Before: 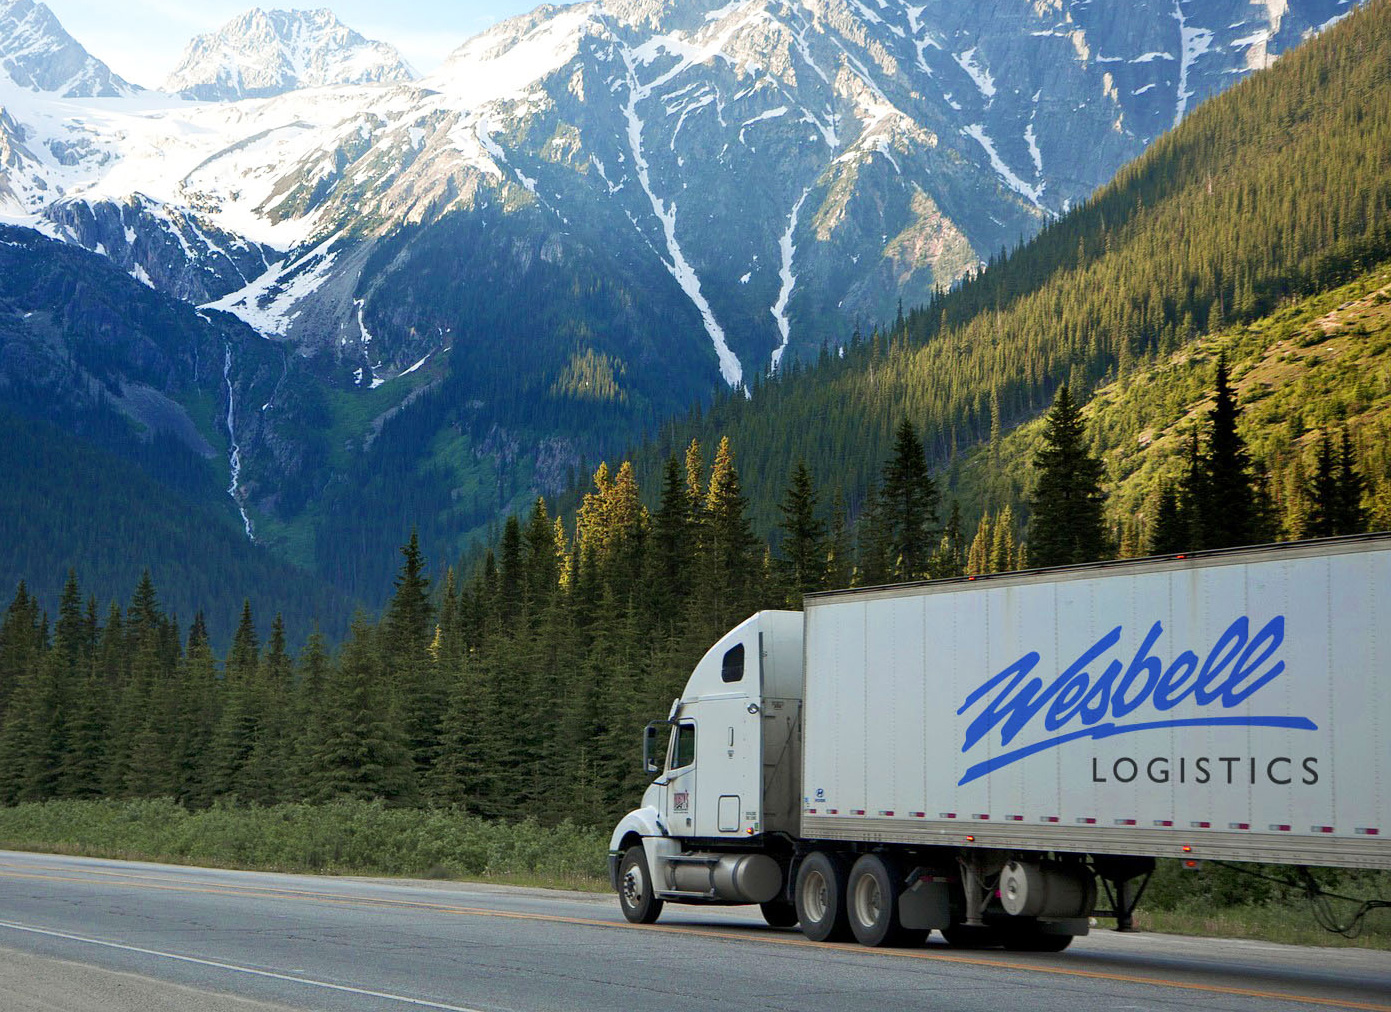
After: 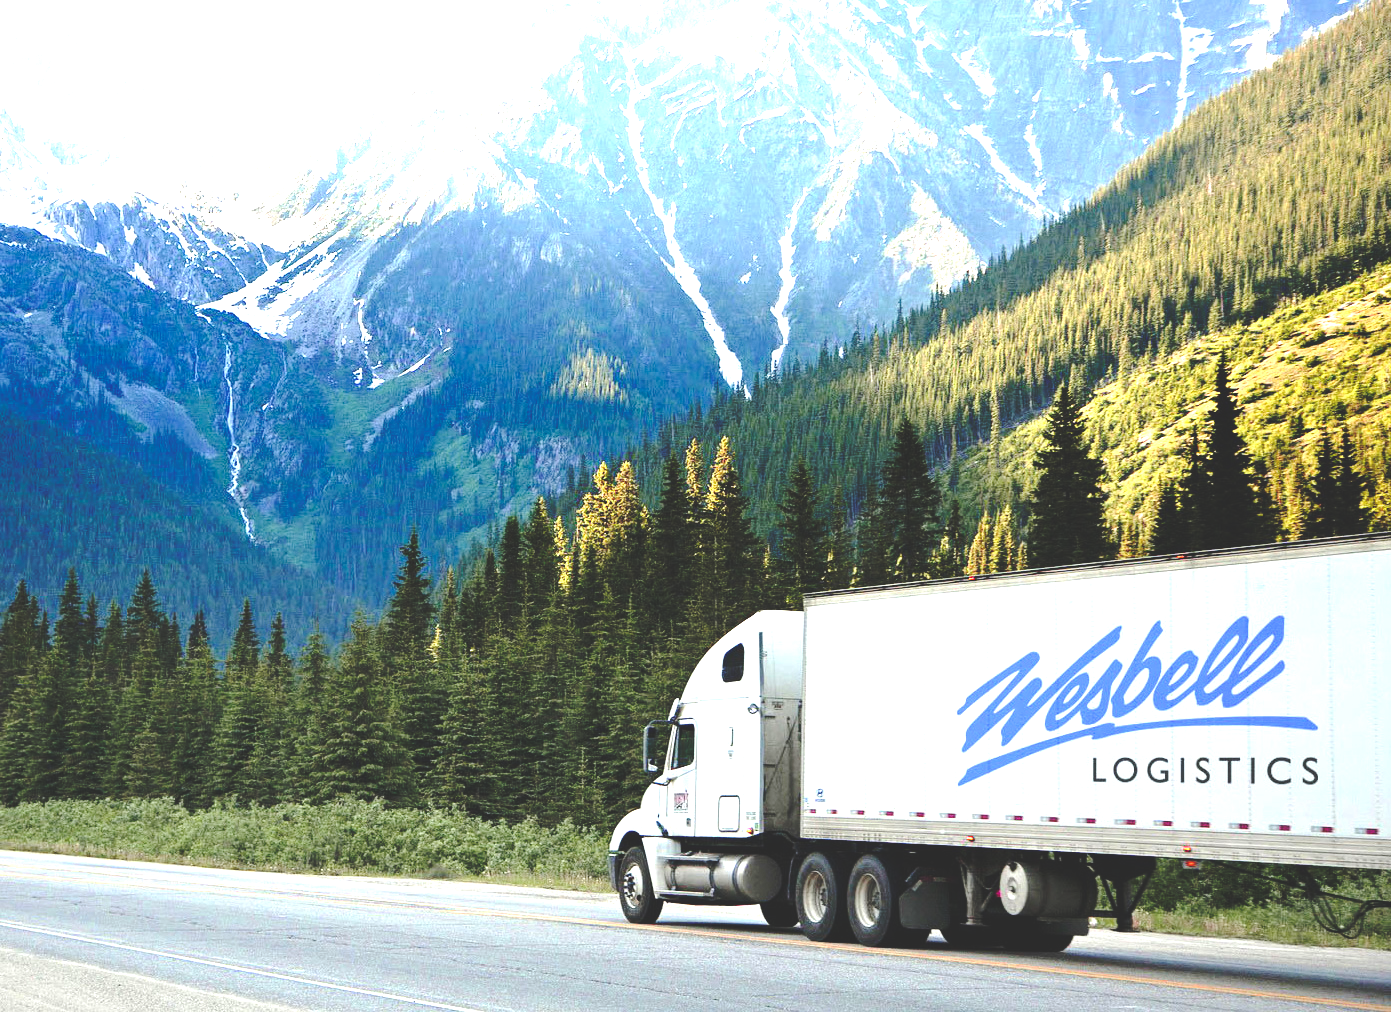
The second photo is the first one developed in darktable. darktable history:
tone equalizer: -8 EV -0.746 EV, -7 EV -0.725 EV, -6 EV -0.616 EV, -5 EV -0.384 EV, -3 EV 0.403 EV, -2 EV 0.6 EV, -1 EV 0.699 EV, +0 EV 0.73 EV, edges refinement/feathering 500, mask exposure compensation -1.57 EV, preserve details no
base curve: curves: ch0 [(0, 0.024) (0.055, 0.065) (0.121, 0.166) (0.236, 0.319) (0.693, 0.726) (1, 1)], preserve colors none
exposure: black level correction 0, exposure 1.001 EV, compensate highlight preservation false
